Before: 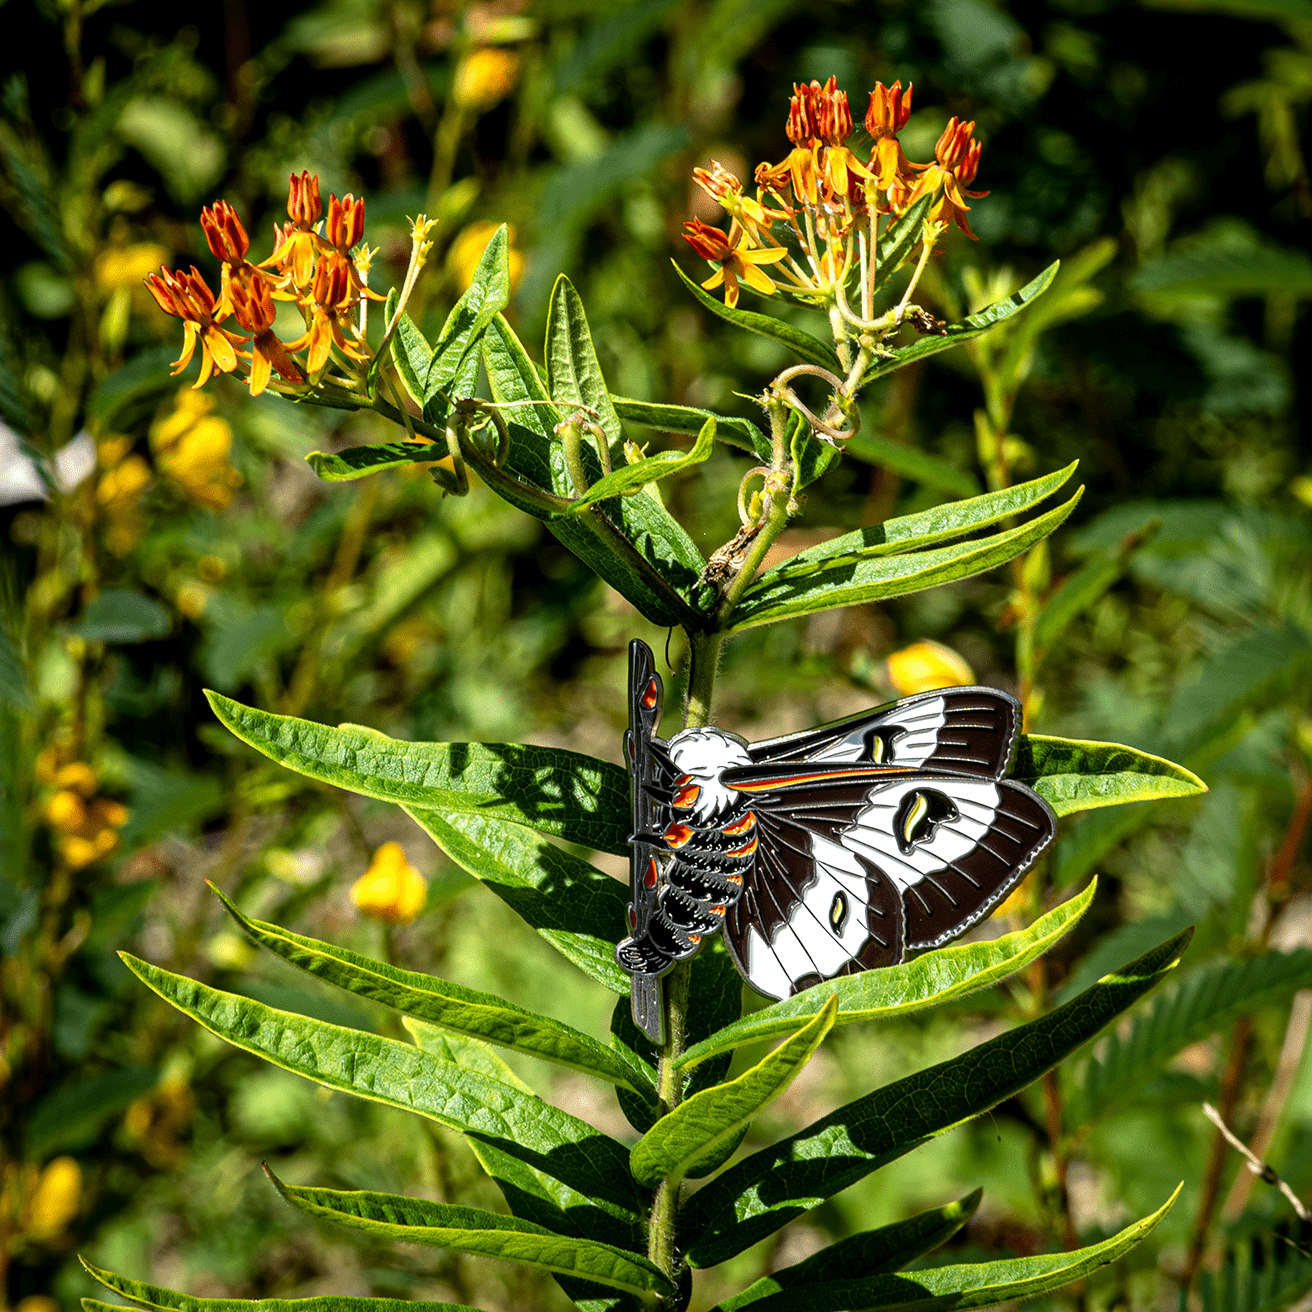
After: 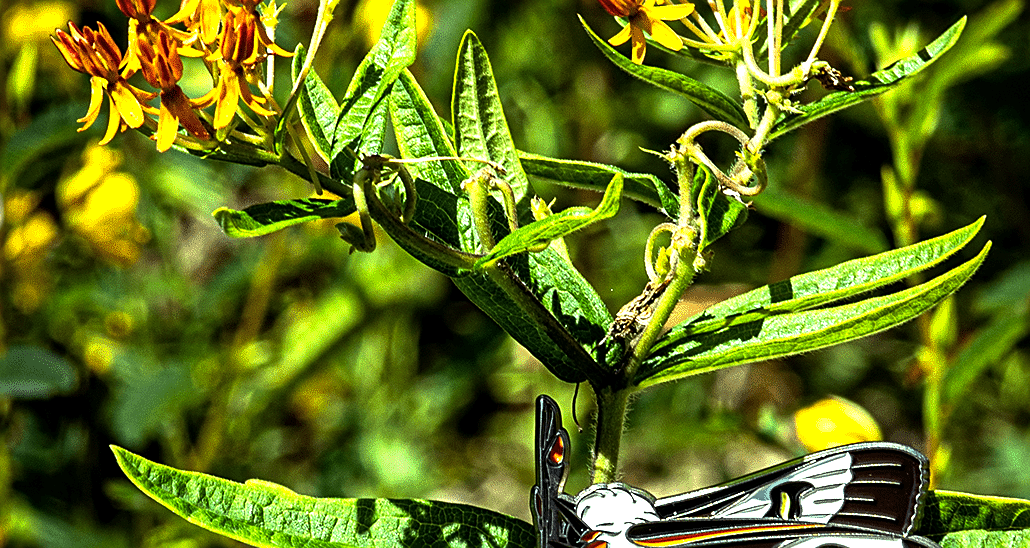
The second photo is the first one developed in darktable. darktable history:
crop: left 7.12%, top 18.603%, right 14.321%, bottom 39.605%
sharpen: on, module defaults
color balance rgb: highlights gain › luminance 15.141%, highlights gain › chroma 6.89%, highlights gain › hue 124.69°, perceptual saturation grading › global saturation 0.843%, perceptual brilliance grading › global brilliance 15.655%, perceptual brilliance grading › shadows -34.187%, global vibrance 9.826%
